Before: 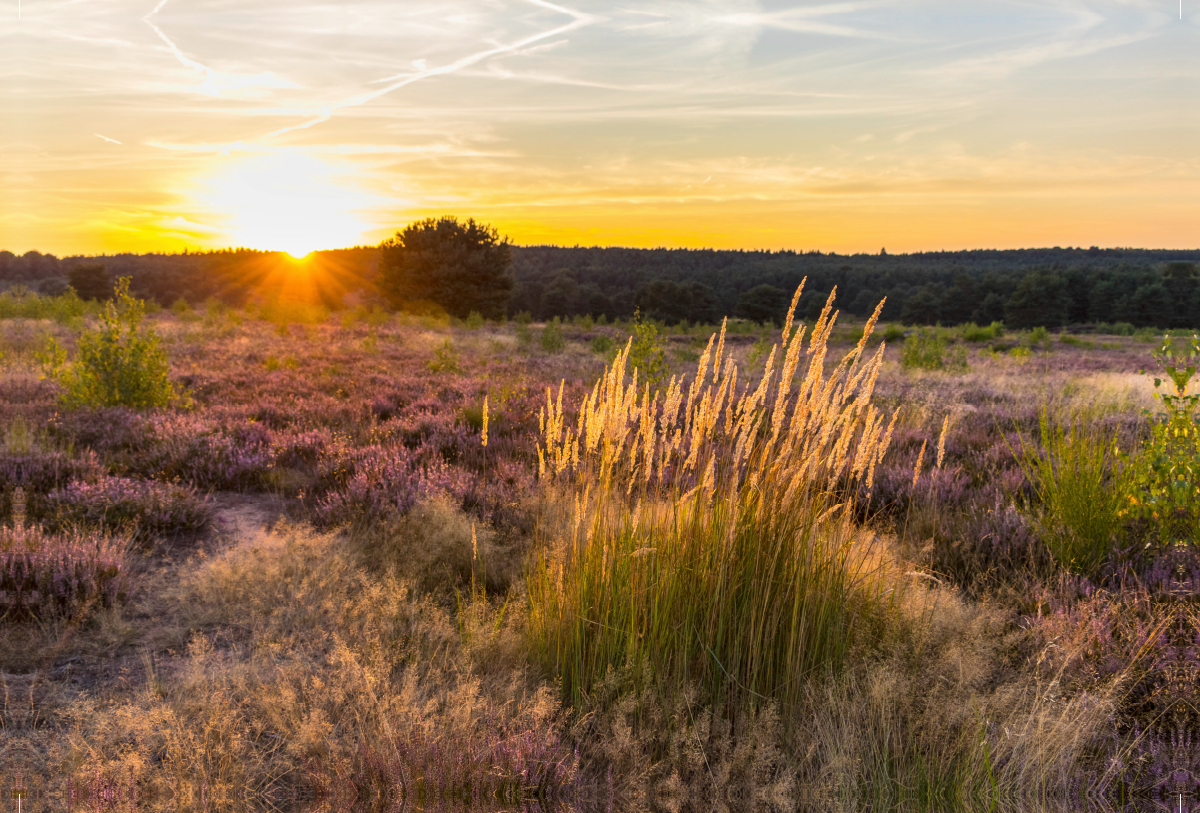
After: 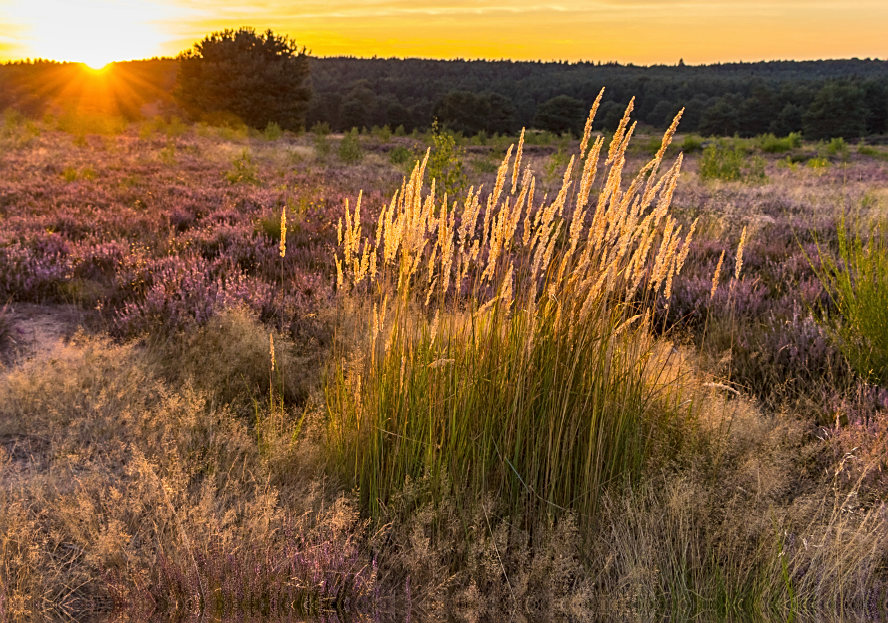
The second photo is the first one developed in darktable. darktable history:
sharpen: on, module defaults
crop: left 16.845%, top 23.335%, right 9.143%
